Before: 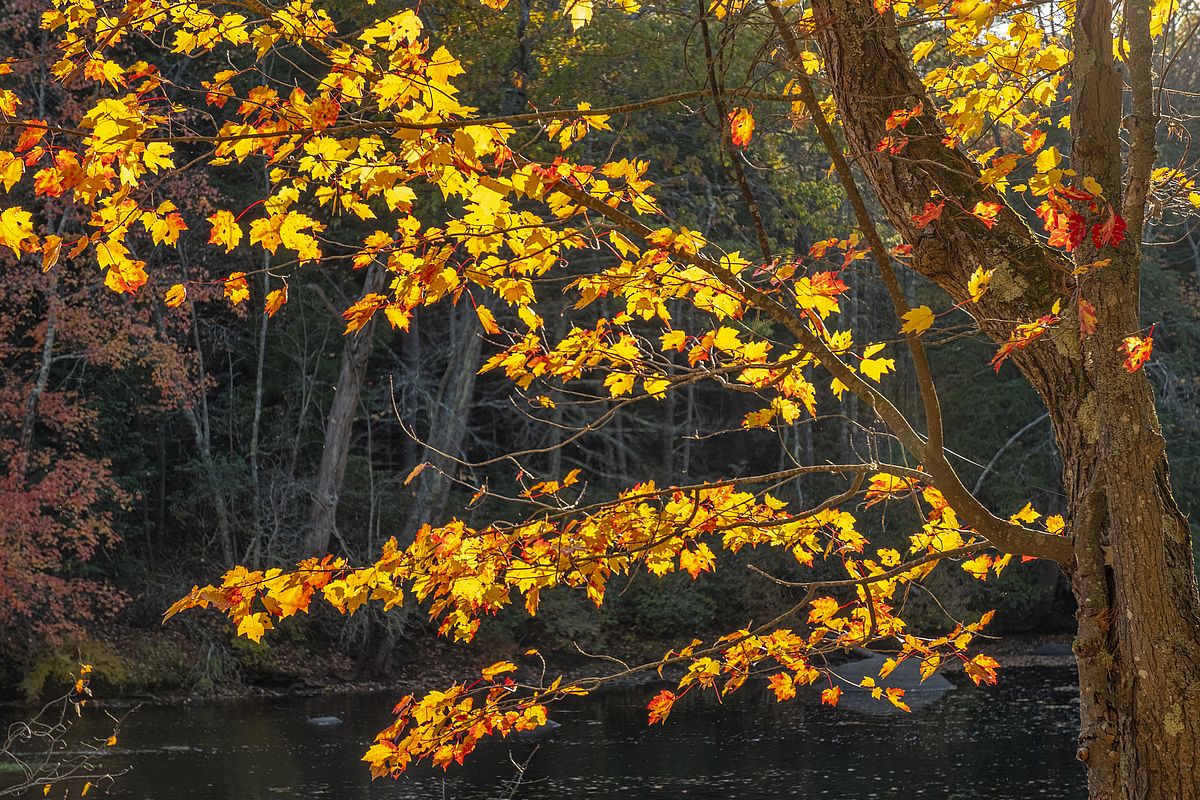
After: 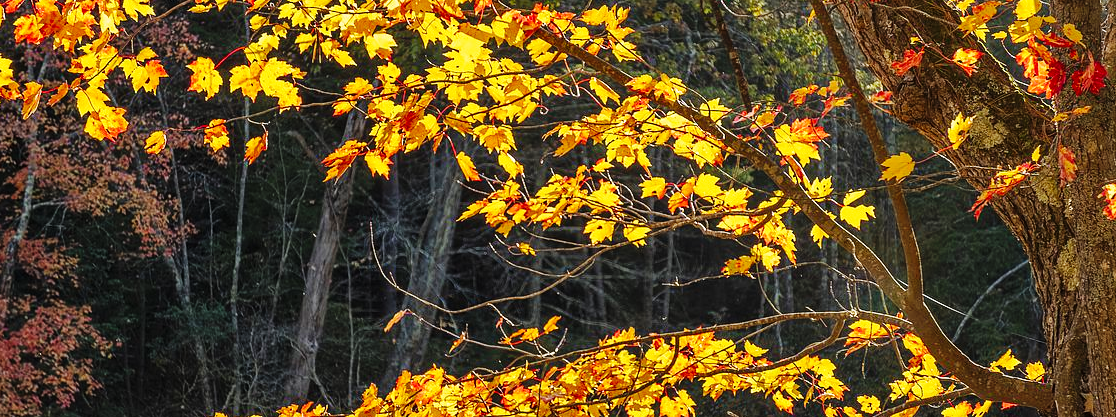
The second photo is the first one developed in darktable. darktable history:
base curve: curves: ch0 [(0, 0) (0.032, 0.025) (0.121, 0.166) (0.206, 0.329) (0.605, 0.79) (1, 1)], preserve colors none
crop: left 1.744%, top 19.225%, right 5.069%, bottom 28.357%
